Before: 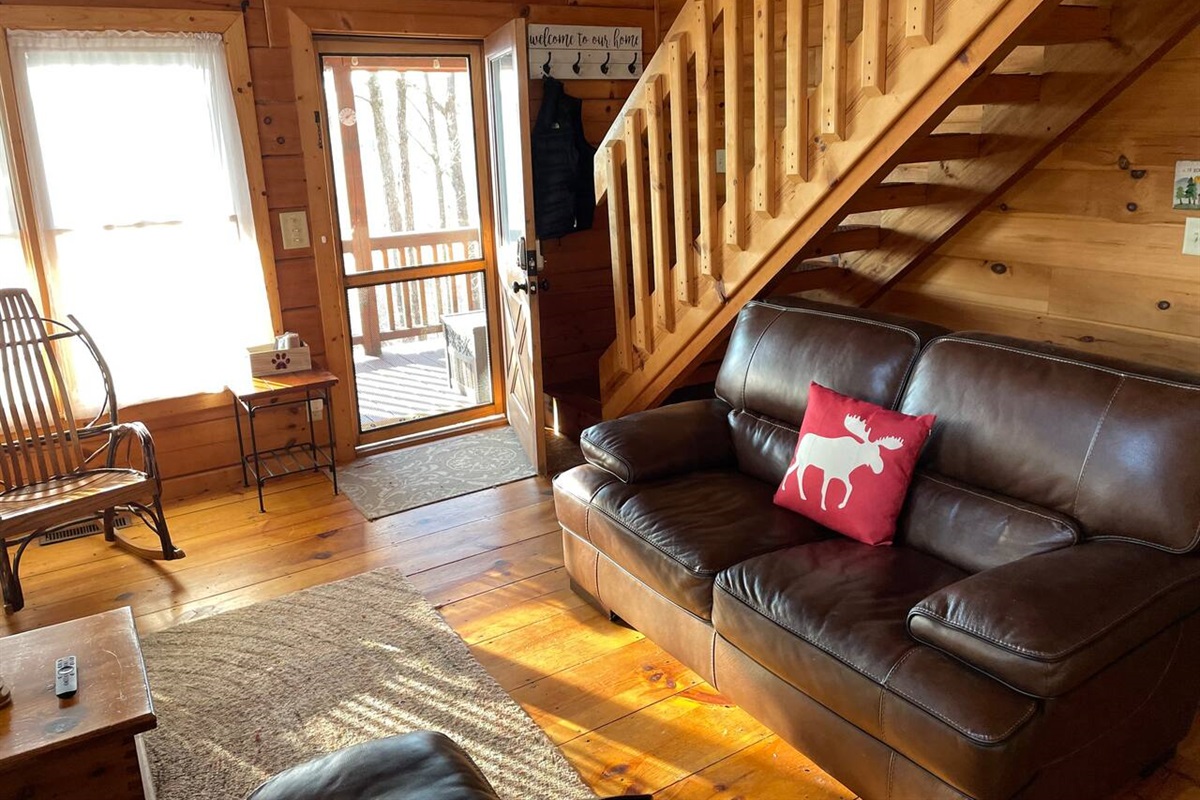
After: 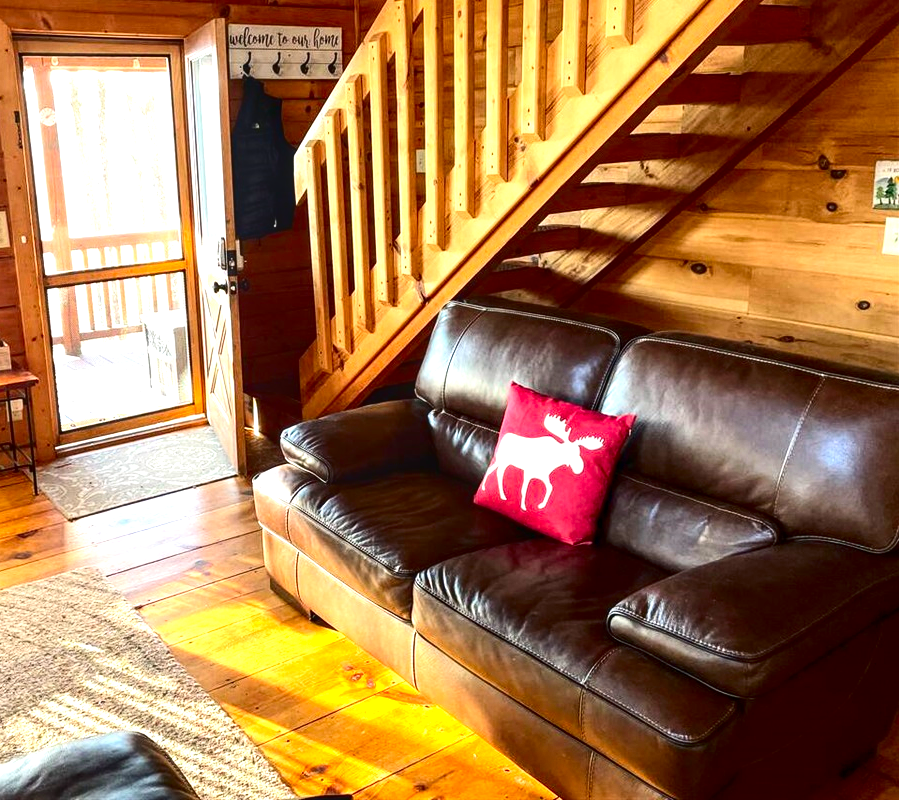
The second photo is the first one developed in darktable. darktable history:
exposure: black level correction 0.001, exposure 1.043 EV, compensate highlight preservation false
crop and rotate: left 25.003%
local contrast: on, module defaults
contrast brightness saturation: contrast 0.214, brightness -0.104, saturation 0.214
